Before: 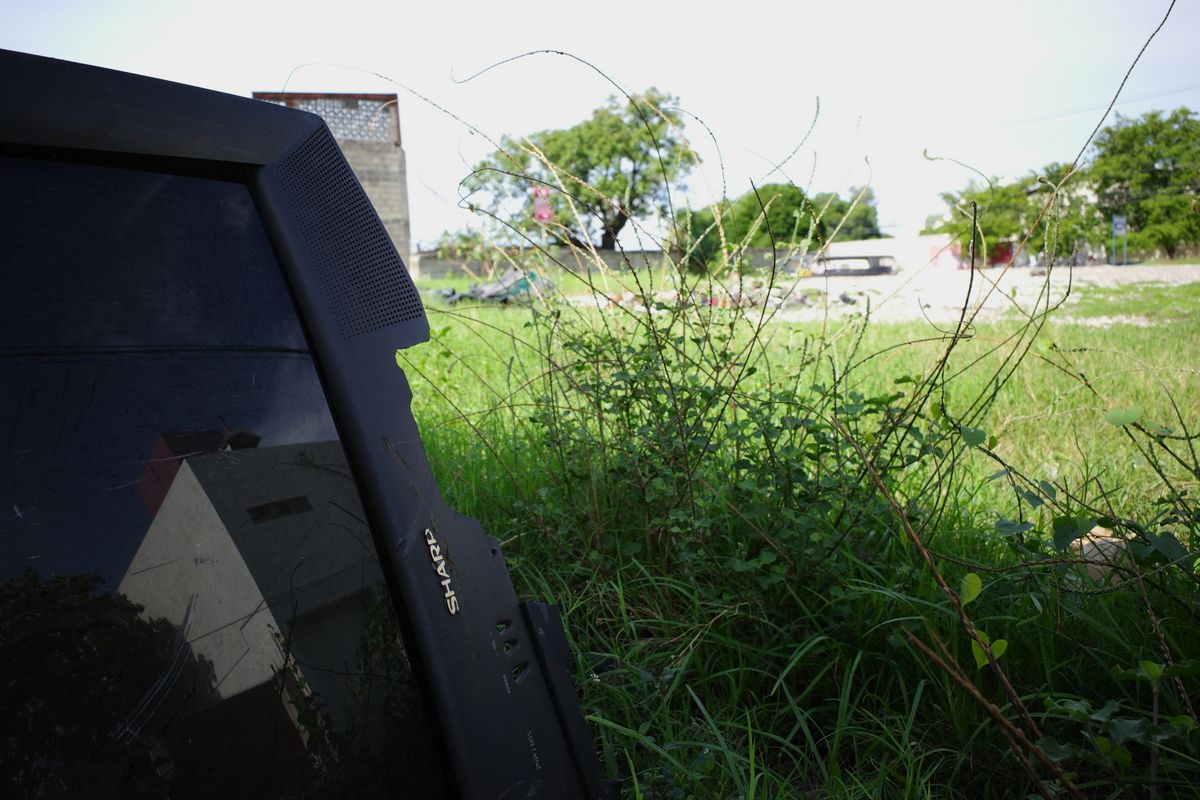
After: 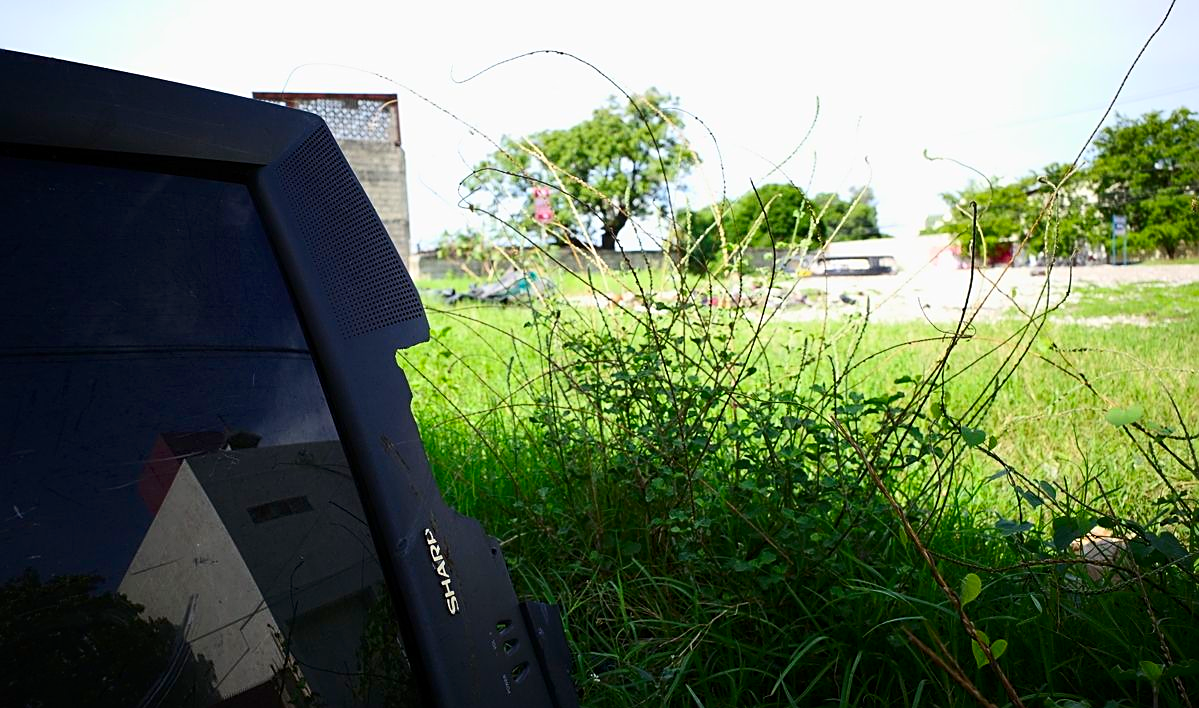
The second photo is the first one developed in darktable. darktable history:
exposure: black level correction 0.001, exposure 0.14 EV, compensate highlight preservation false
contrast brightness saturation: contrast 0.18, saturation 0.3
crop and rotate: top 0%, bottom 11.49%
sharpen: on, module defaults
color balance rgb: global vibrance 6.81%, saturation formula JzAzBz (2021)
